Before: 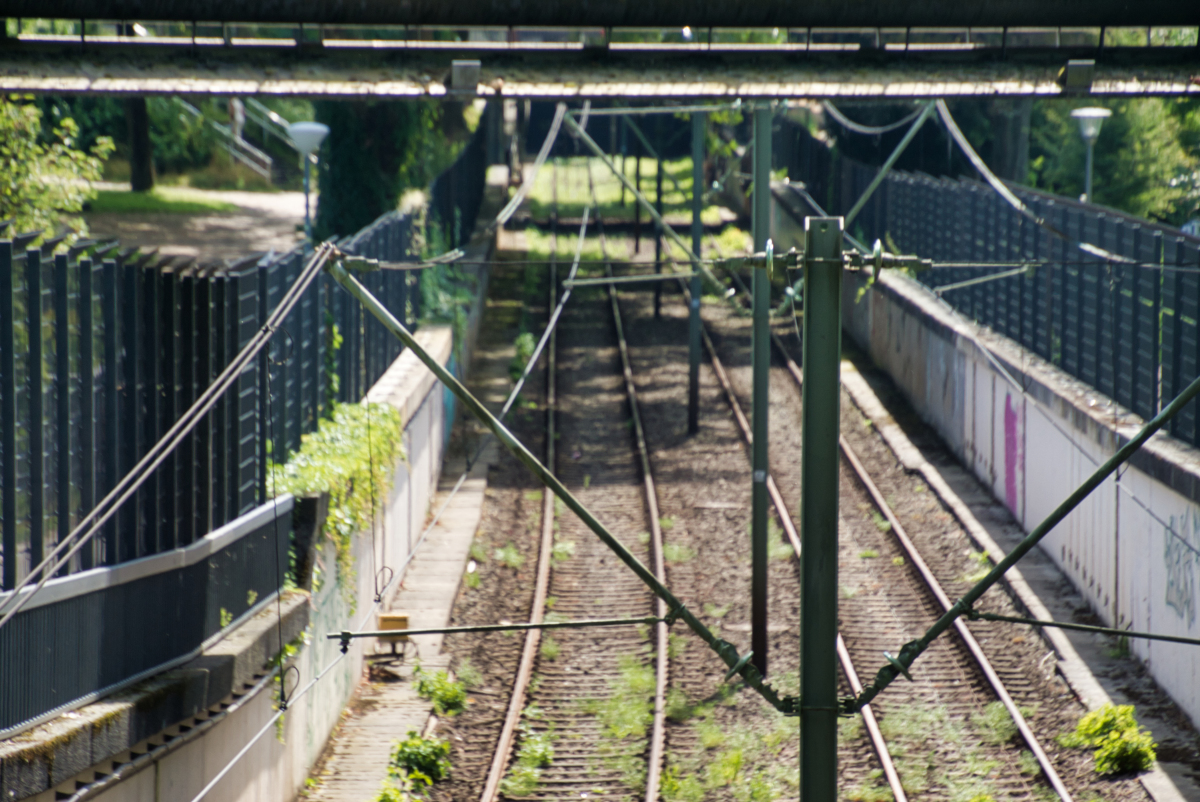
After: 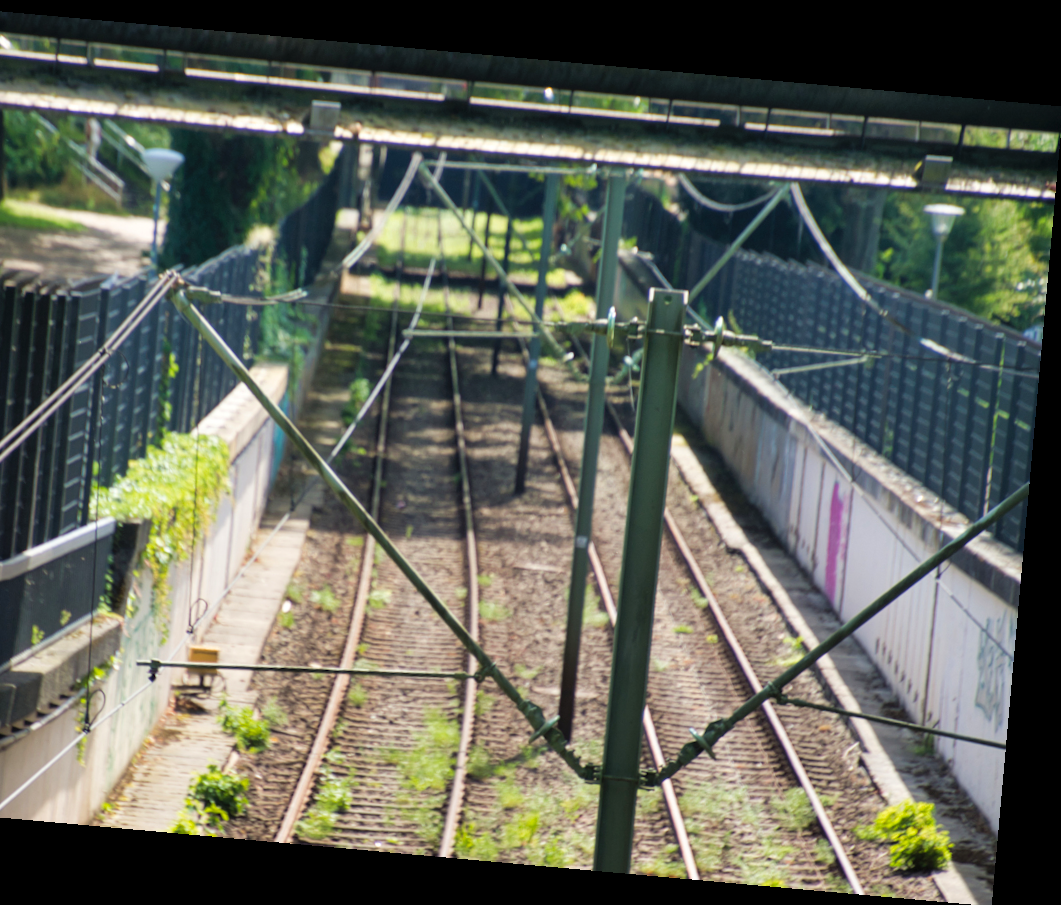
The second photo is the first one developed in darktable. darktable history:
crop: left 16.145%
tone equalizer: on, module defaults
rotate and perspective: rotation 5.12°, automatic cropping off
contrast brightness saturation: brightness 0.09, saturation 0.19
